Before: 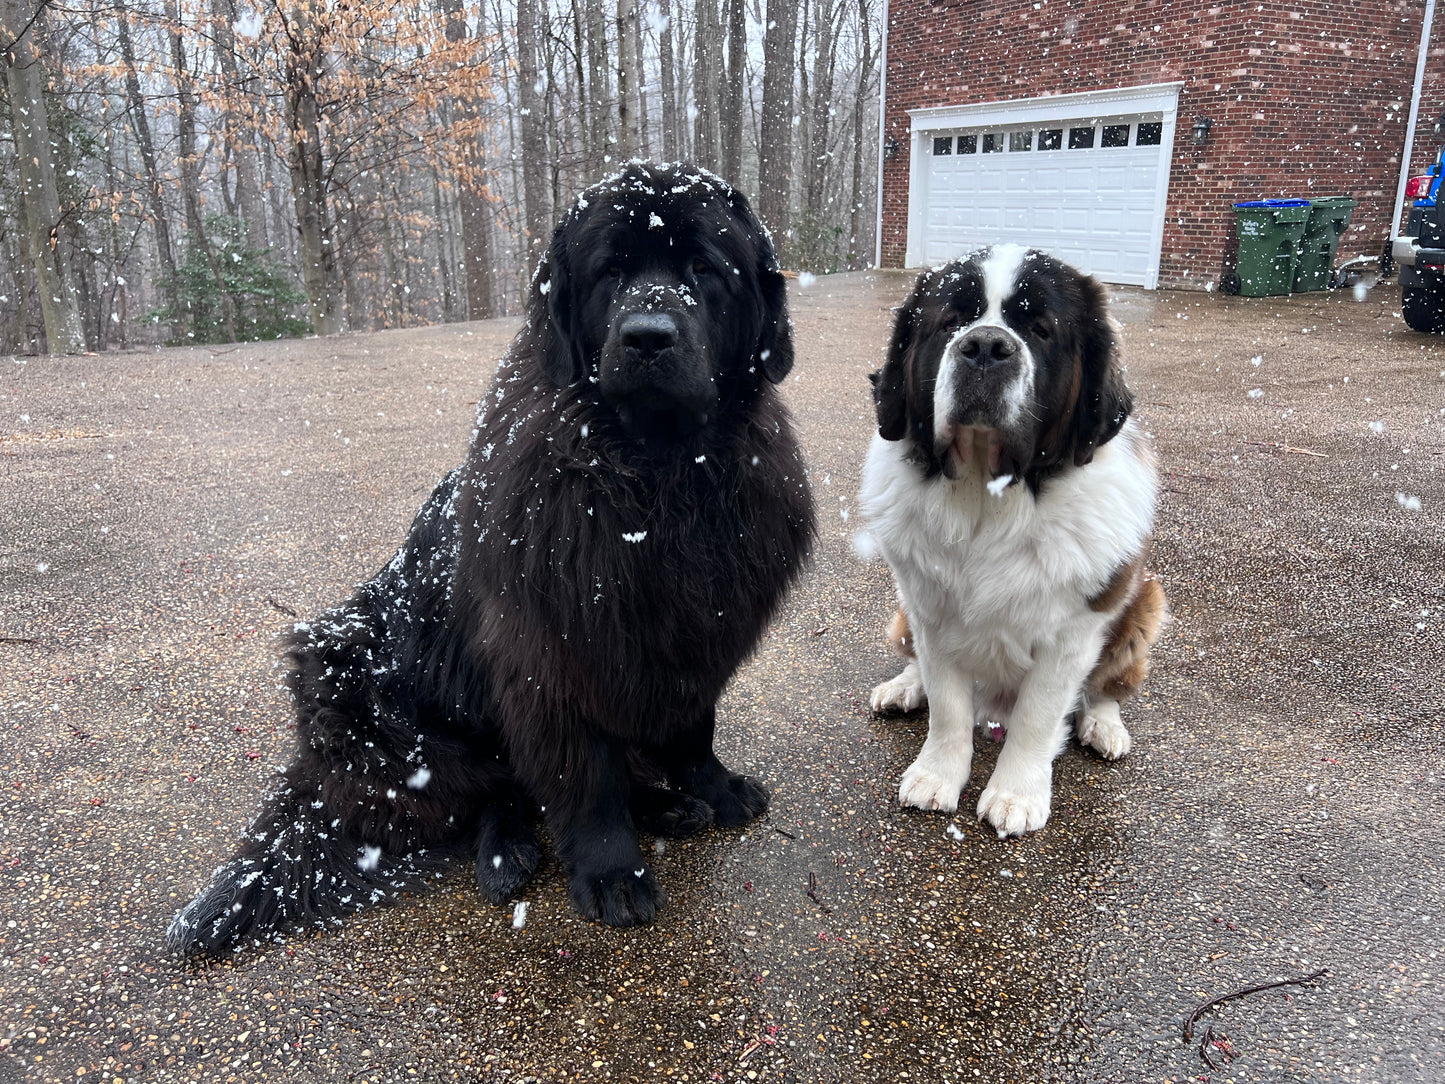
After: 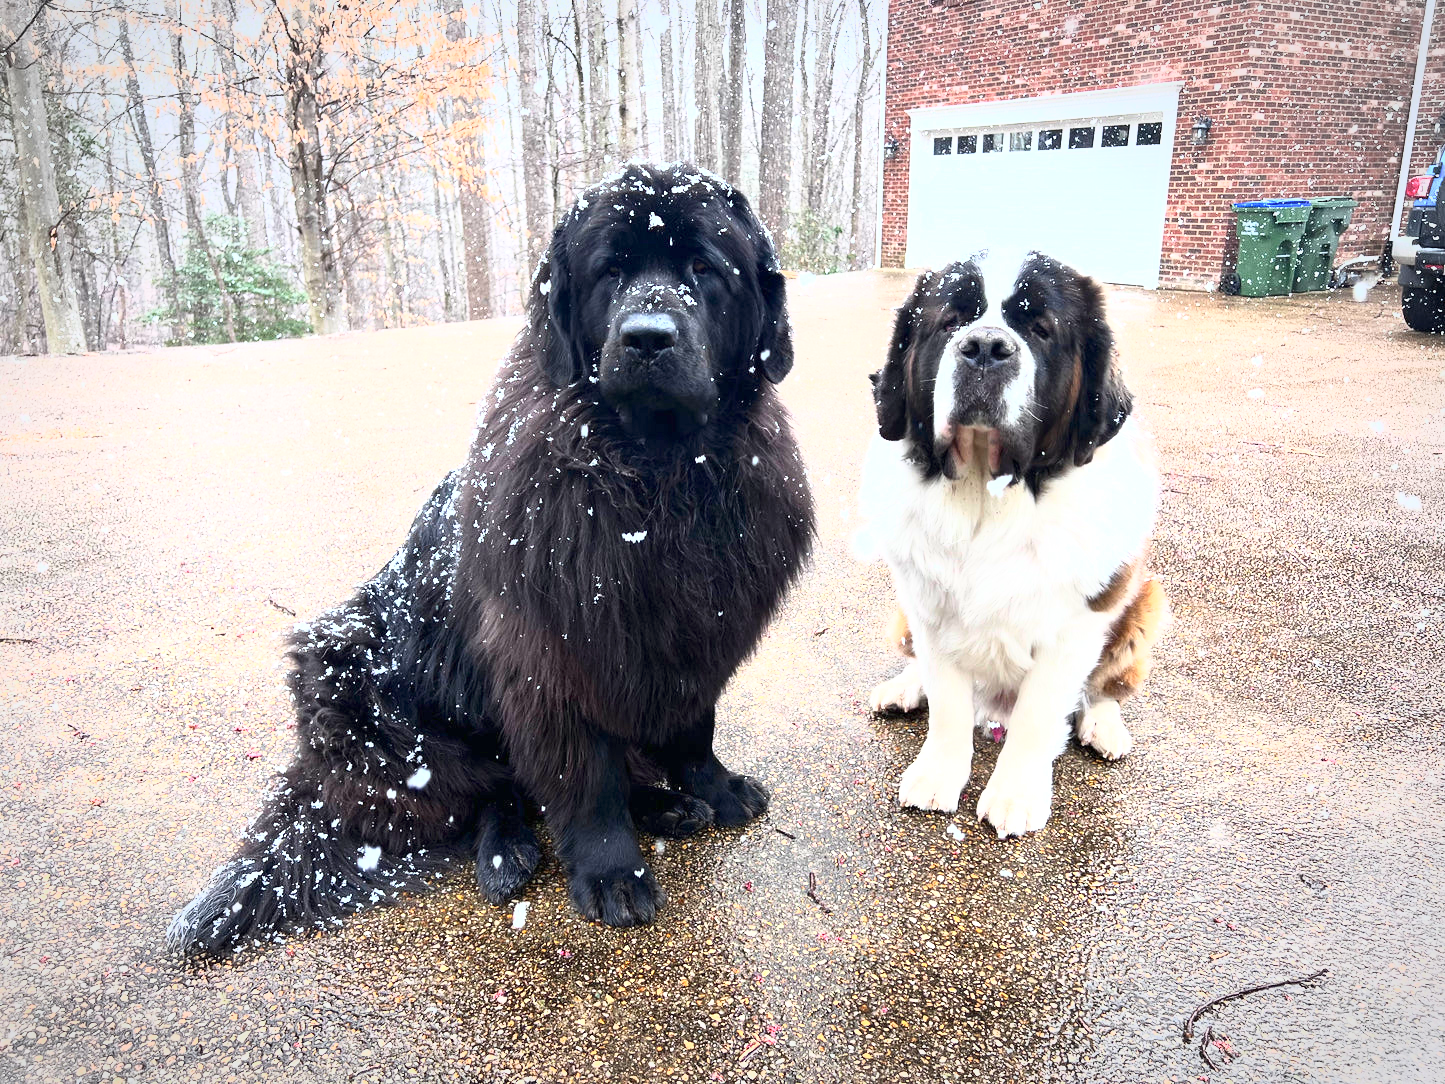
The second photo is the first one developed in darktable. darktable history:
exposure: black level correction 0, exposure 0.693 EV, compensate highlight preservation false
base curve: curves: ch0 [(0, 0) (0.495, 0.917) (1, 1)]
vignetting: brightness -0.292, automatic ratio true
contrast brightness saturation: contrast 0.085, saturation 0.203
tone equalizer: on, module defaults
